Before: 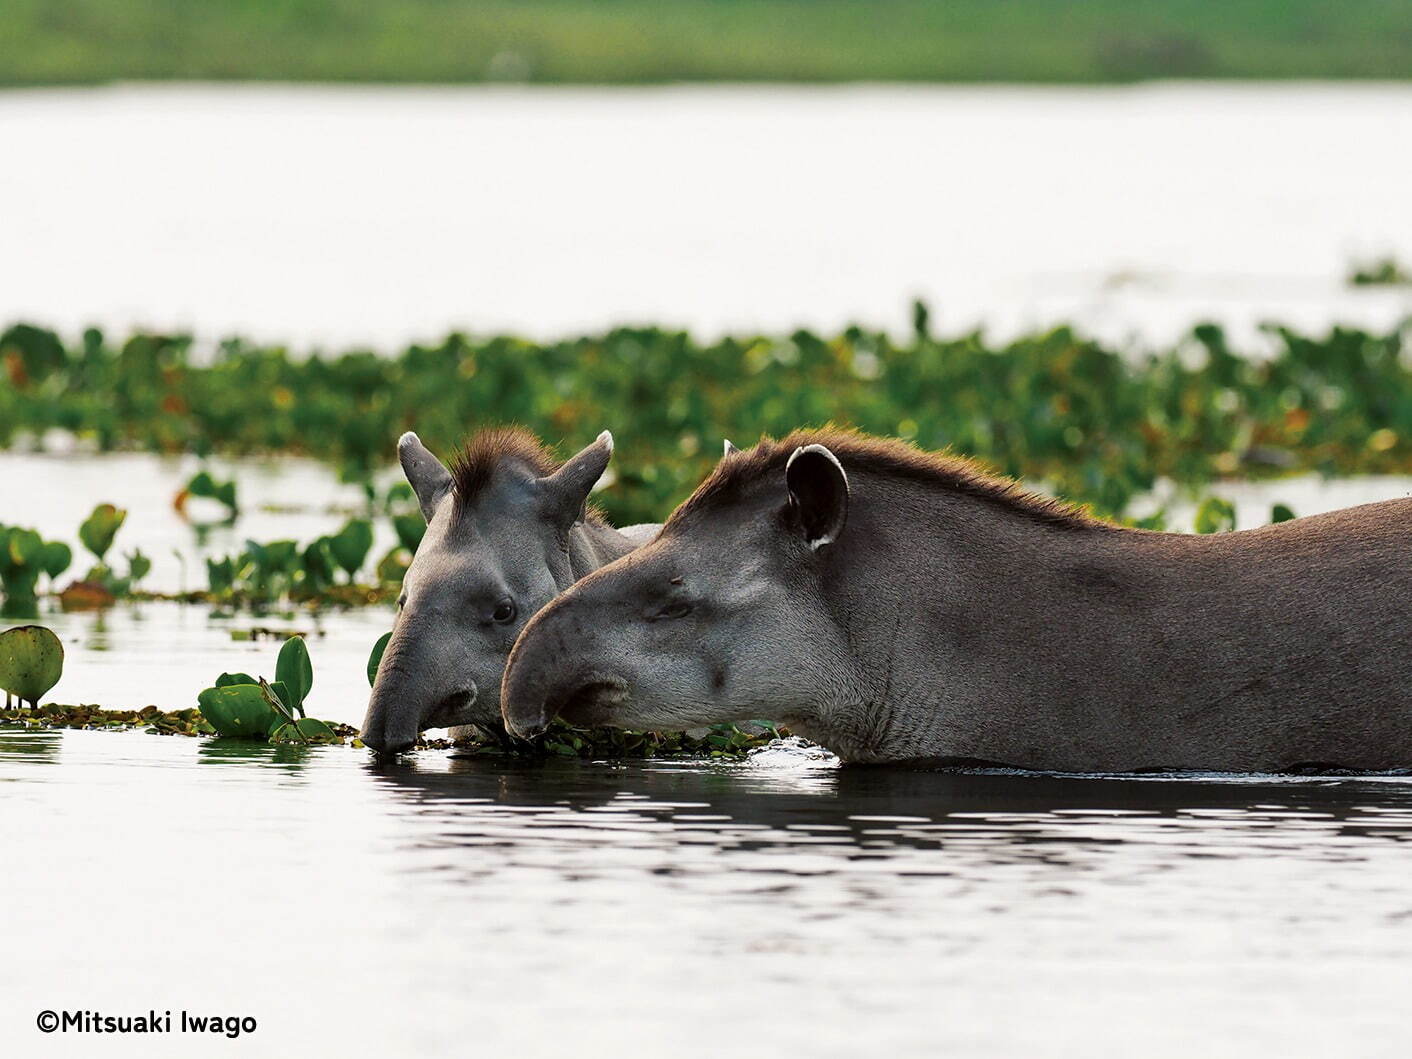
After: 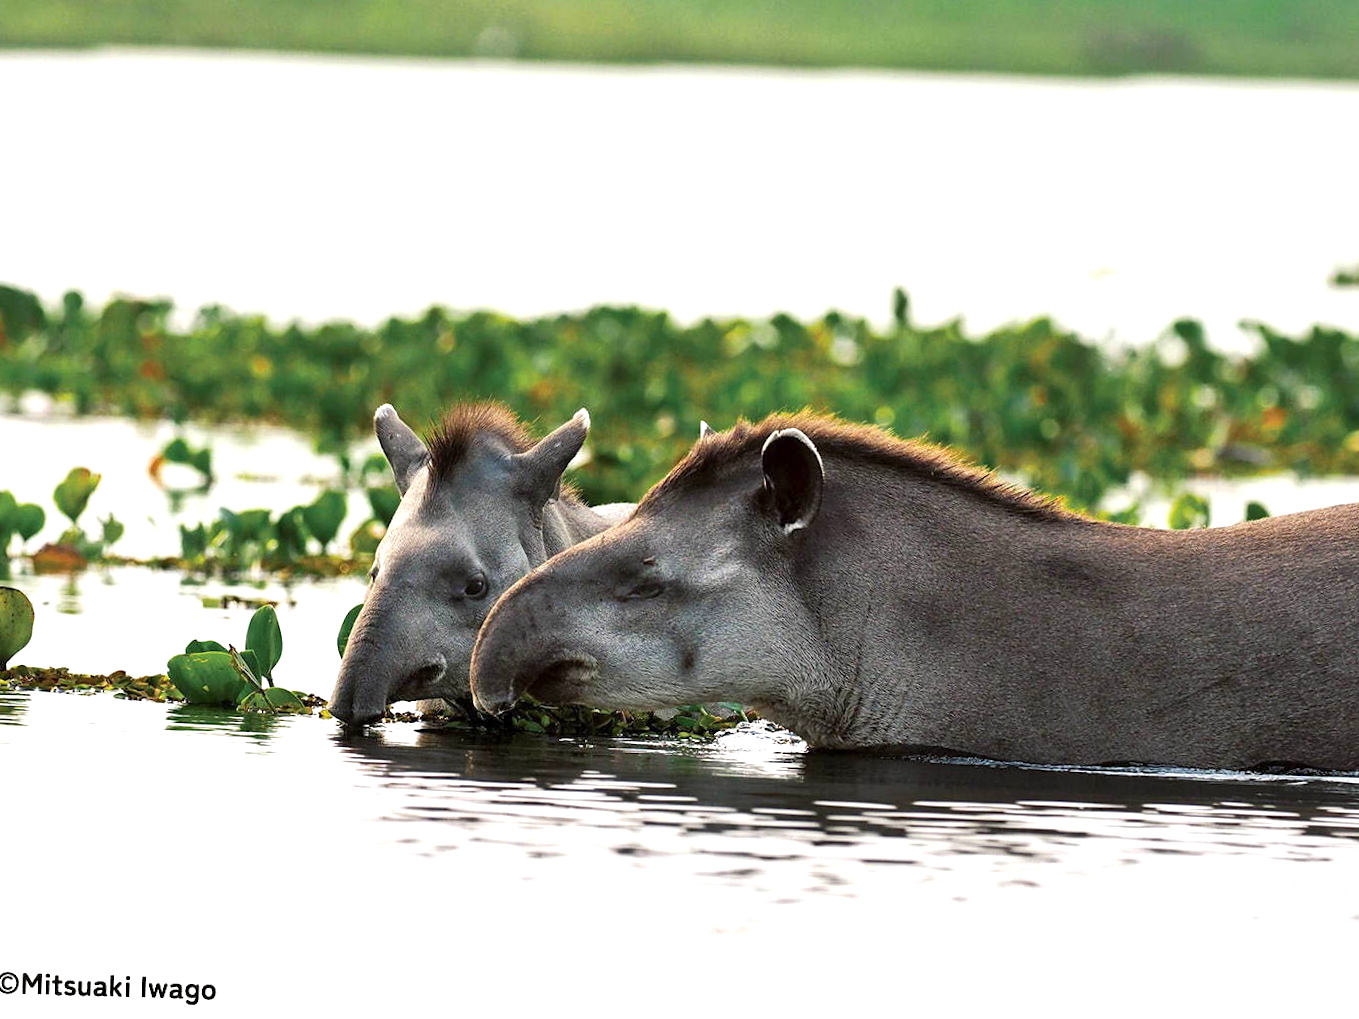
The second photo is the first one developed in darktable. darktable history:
crop and rotate: angle -1.68°
exposure: exposure 0.664 EV, compensate highlight preservation false
